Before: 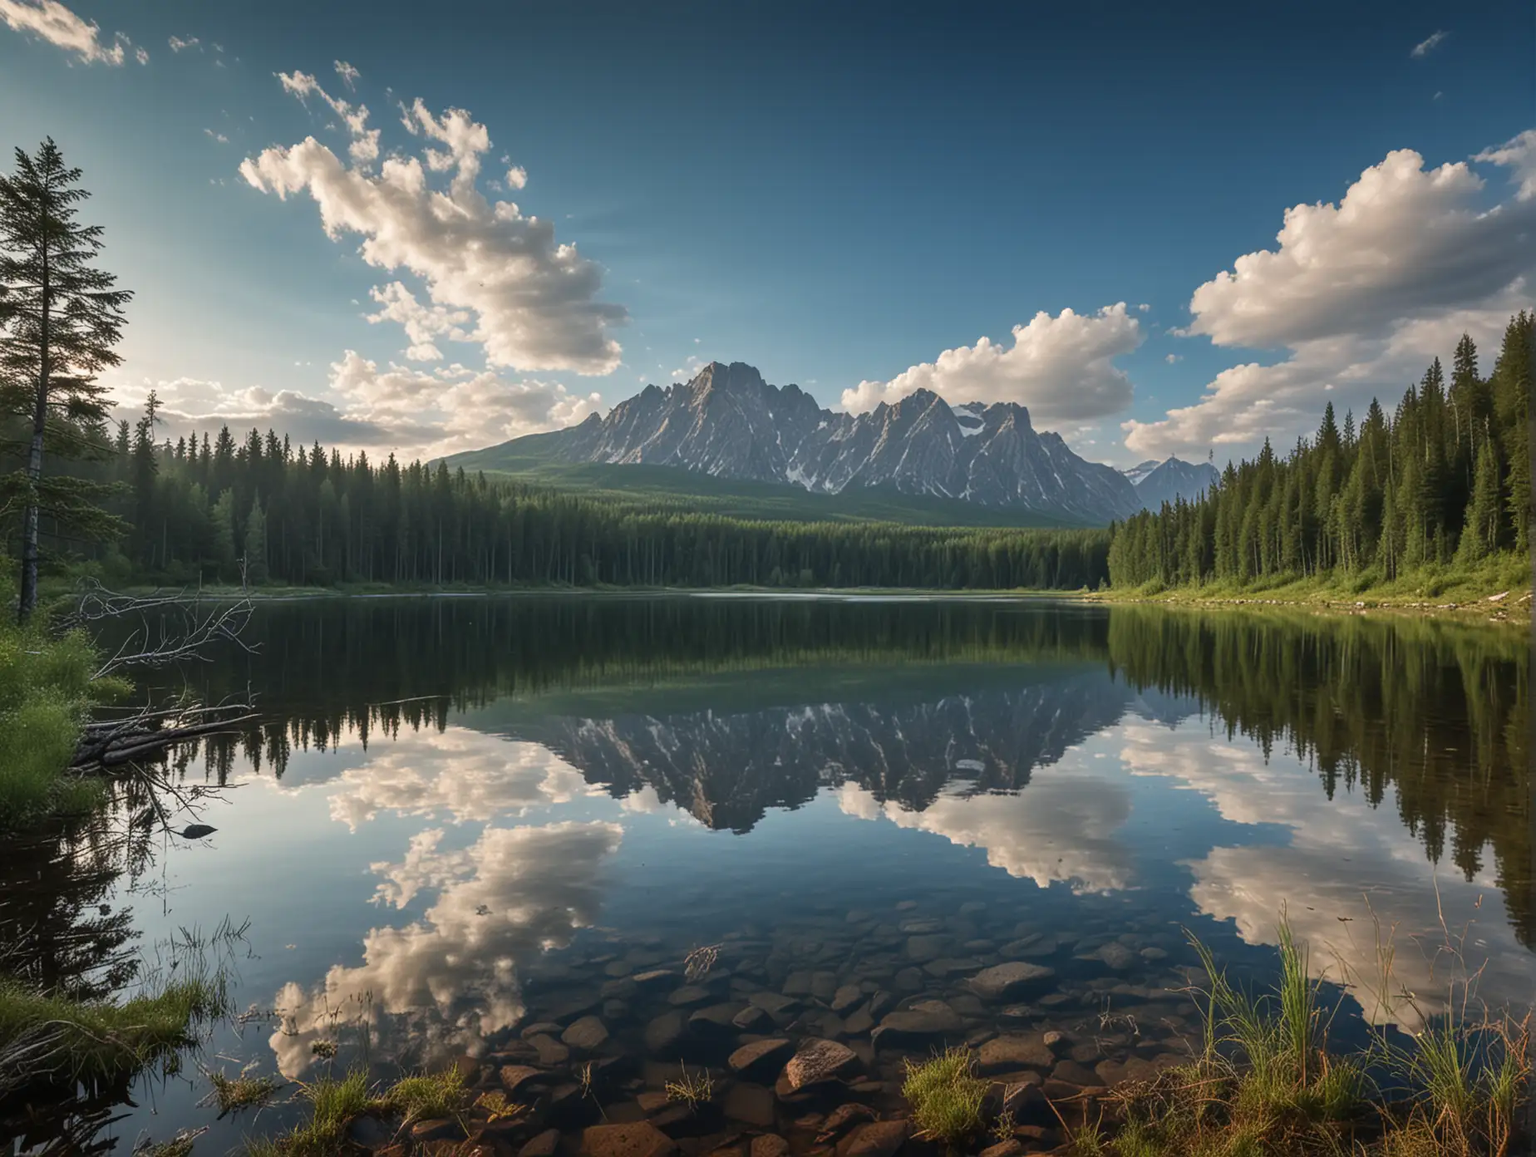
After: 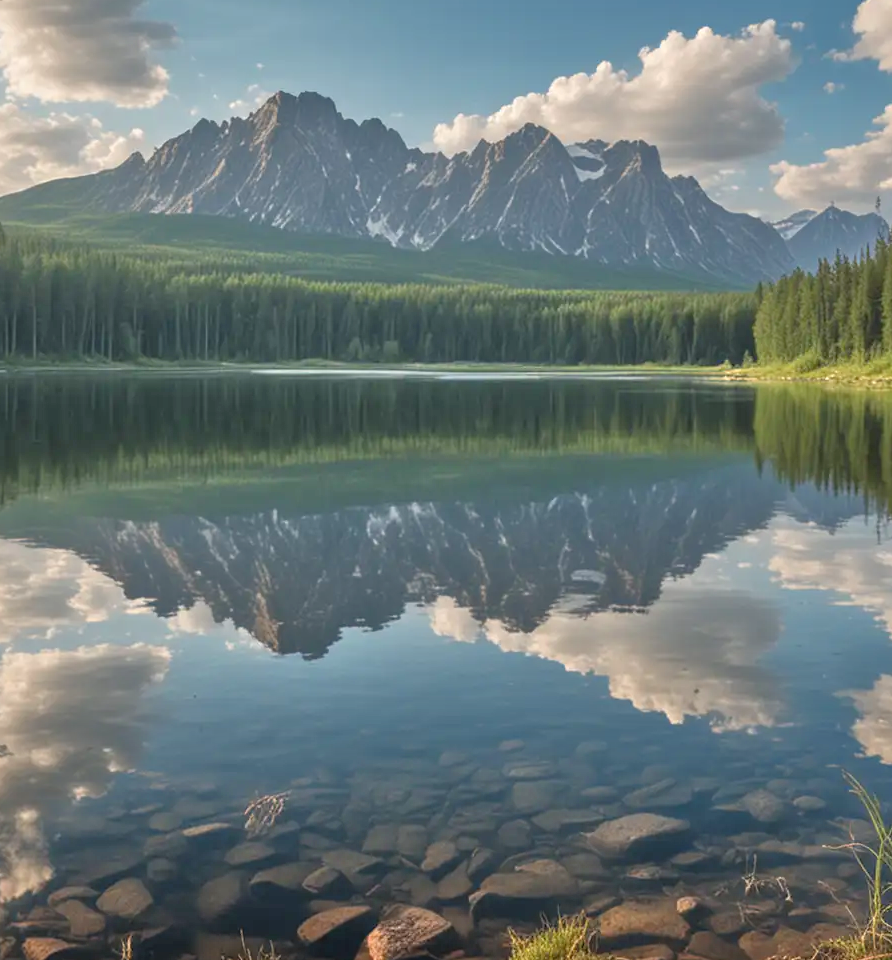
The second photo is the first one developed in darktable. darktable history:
crop: left 31.377%, top 24.724%, right 20.336%, bottom 6.242%
tone equalizer: -7 EV 0.165 EV, -6 EV 0.639 EV, -5 EV 1.13 EV, -4 EV 1.37 EV, -3 EV 1.17 EV, -2 EV 0.6 EV, -1 EV 0.148 EV
